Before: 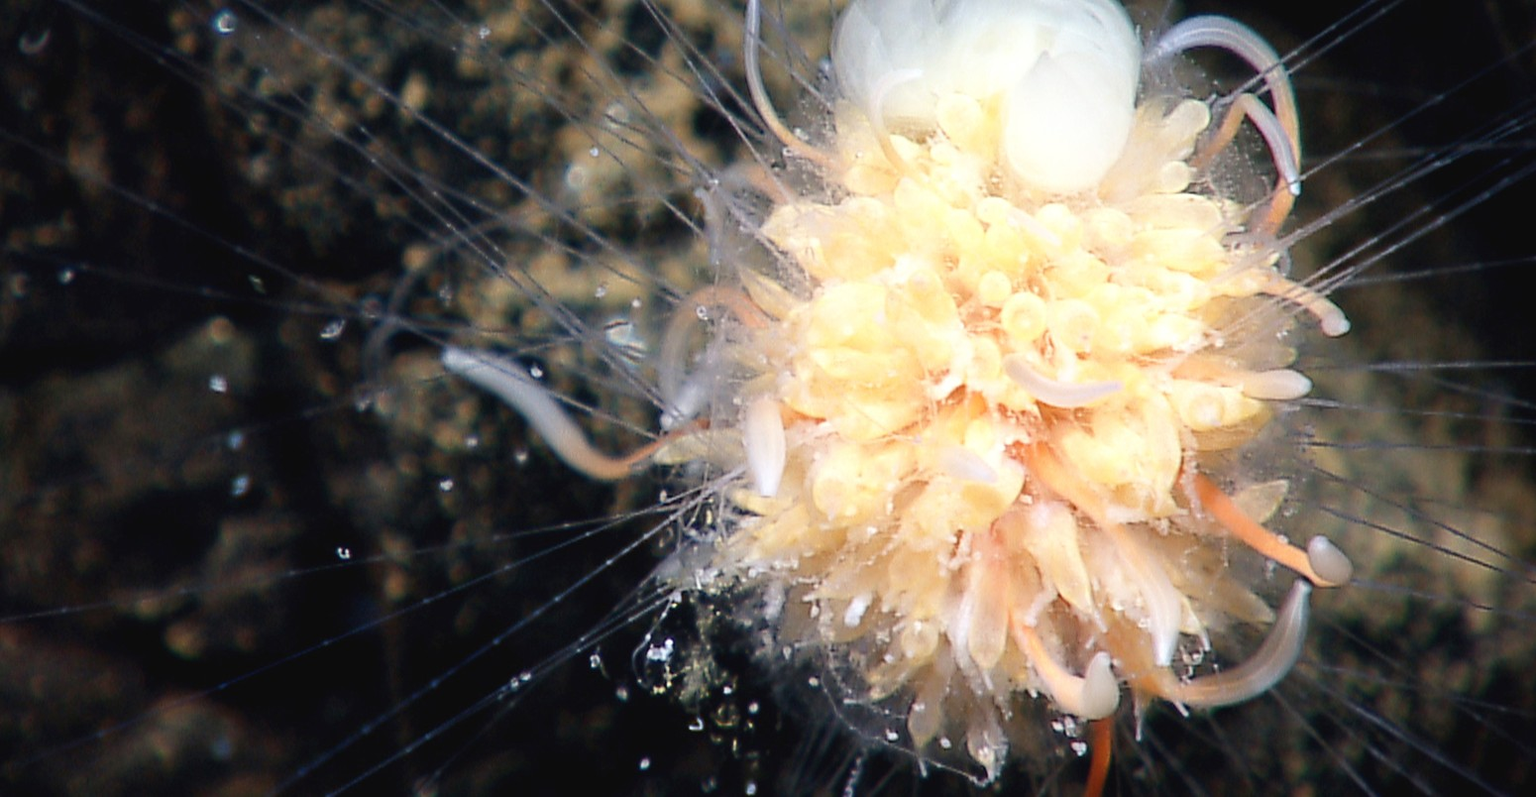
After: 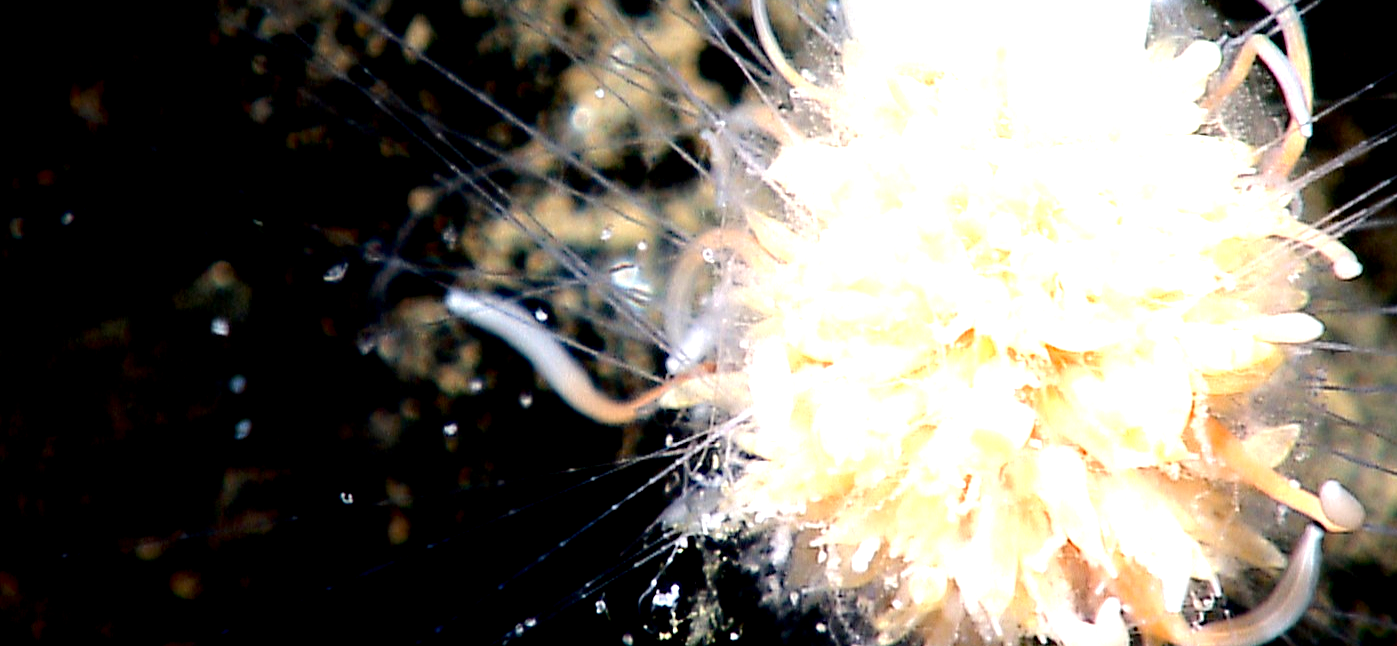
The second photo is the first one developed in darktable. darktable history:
exposure: black level correction 0.025, exposure 0.184 EV, compensate exposure bias true, compensate highlight preservation false
tone equalizer: -8 EV -1.06 EV, -7 EV -1 EV, -6 EV -0.901 EV, -5 EV -0.596 EV, -3 EV 0.566 EV, -2 EV 0.862 EV, -1 EV 1.01 EV, +0 EV 1.06 EV, mask exposure compensation -0.496 EV
crop: top 7.524%, right 9.82%, bottom 12.063%
